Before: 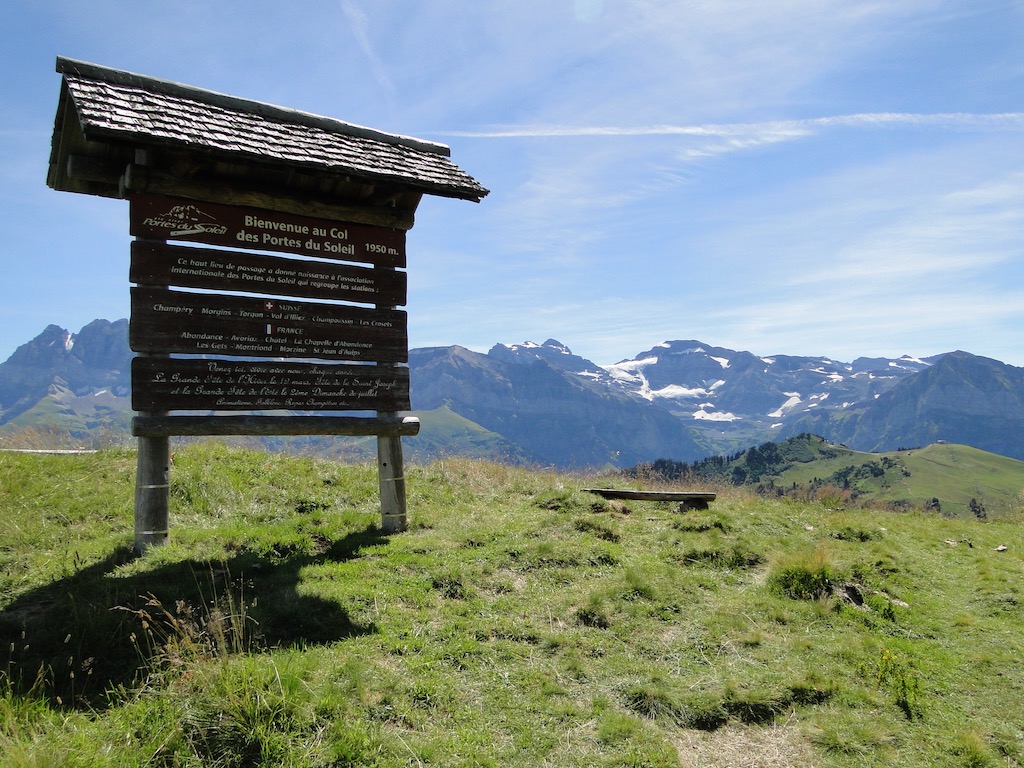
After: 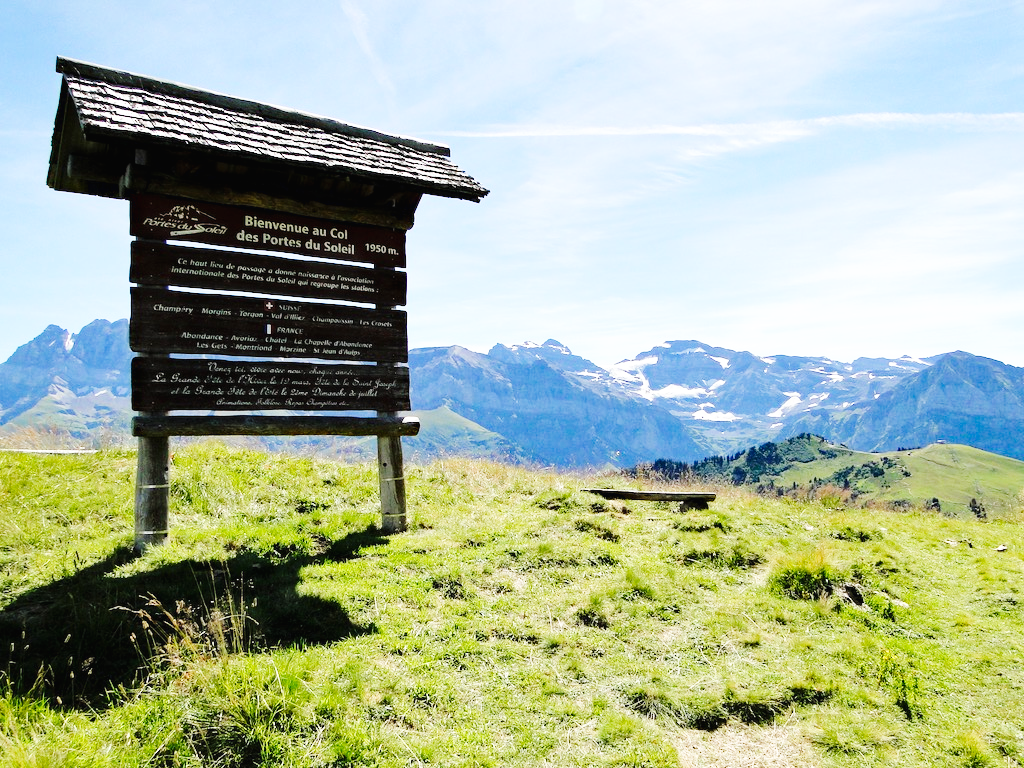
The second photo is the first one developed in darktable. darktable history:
base curve: curves: ch0 [(0, 0.003) (0.001, 0.002) (0.006, 0.004) (0.02, 0.022) (0.048, 0.086) (0.094, 0.234) (0.162, 0.431) (0.258, 0.629) (0.385, 0.8) (0.548, 0.918) (0.751, 0.988) (1, 1)], preserve colors none
haze removal: strength 0.28, distance 0.247, compatibility mode true, adaptive false
